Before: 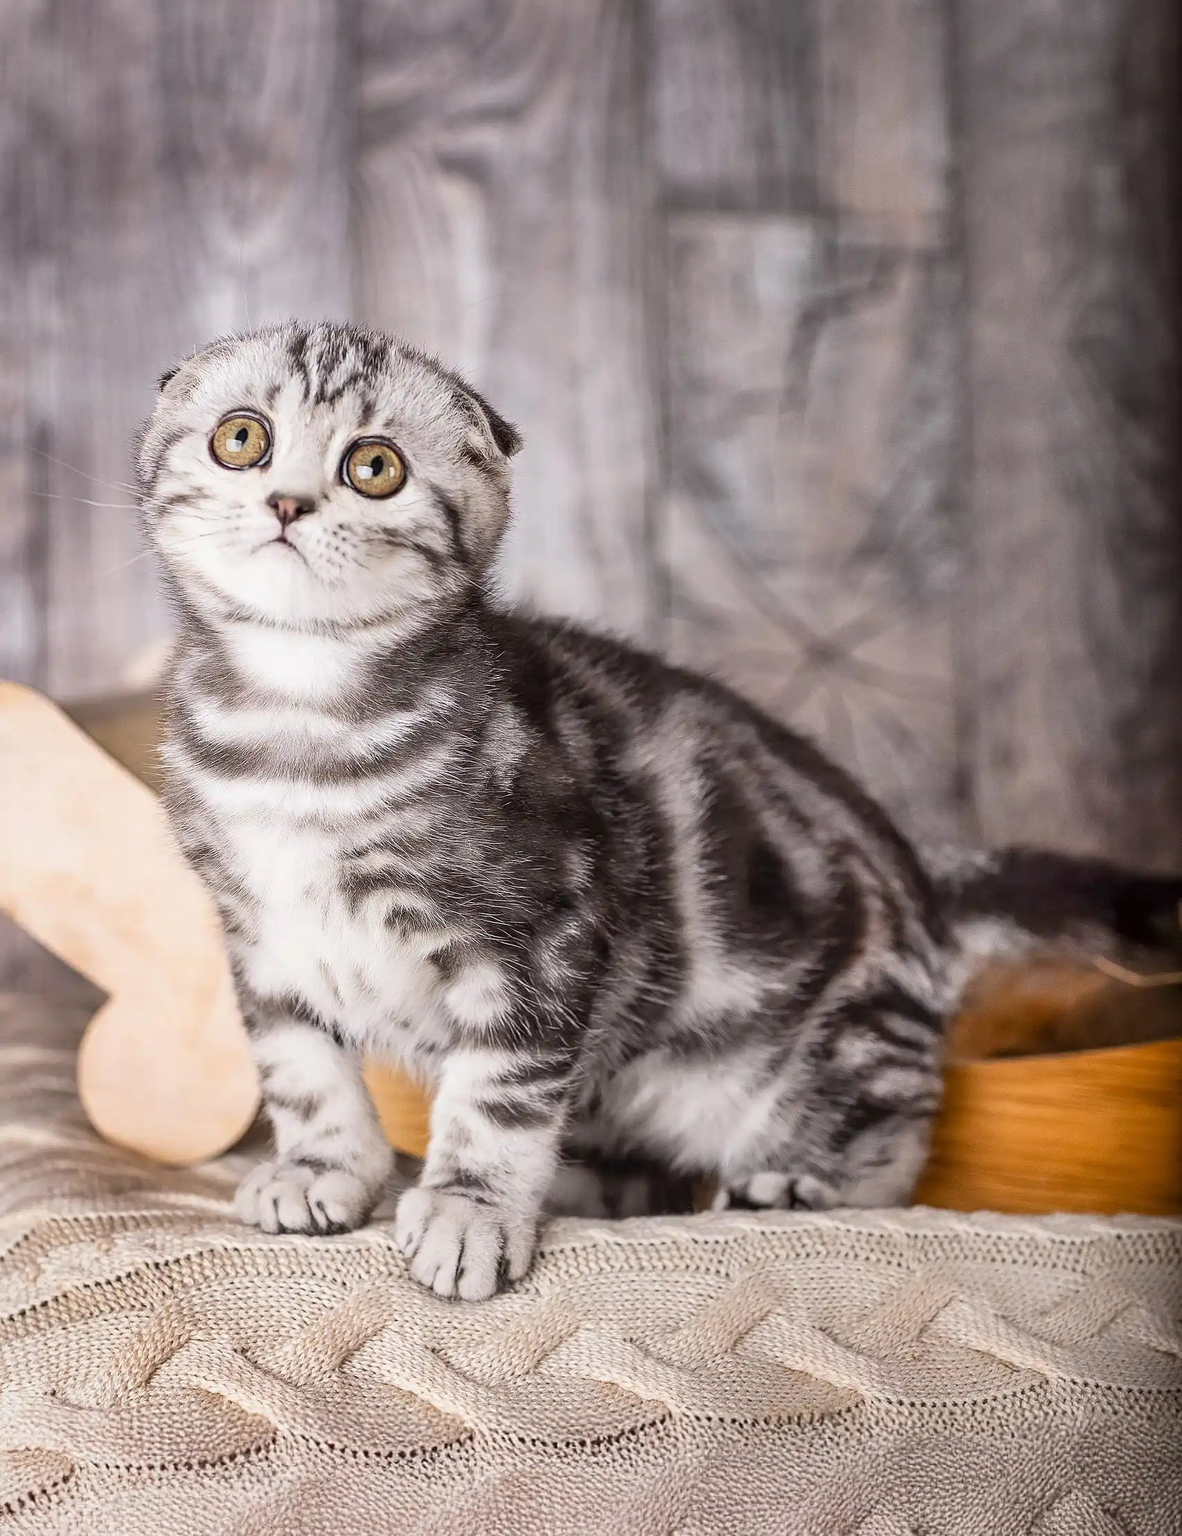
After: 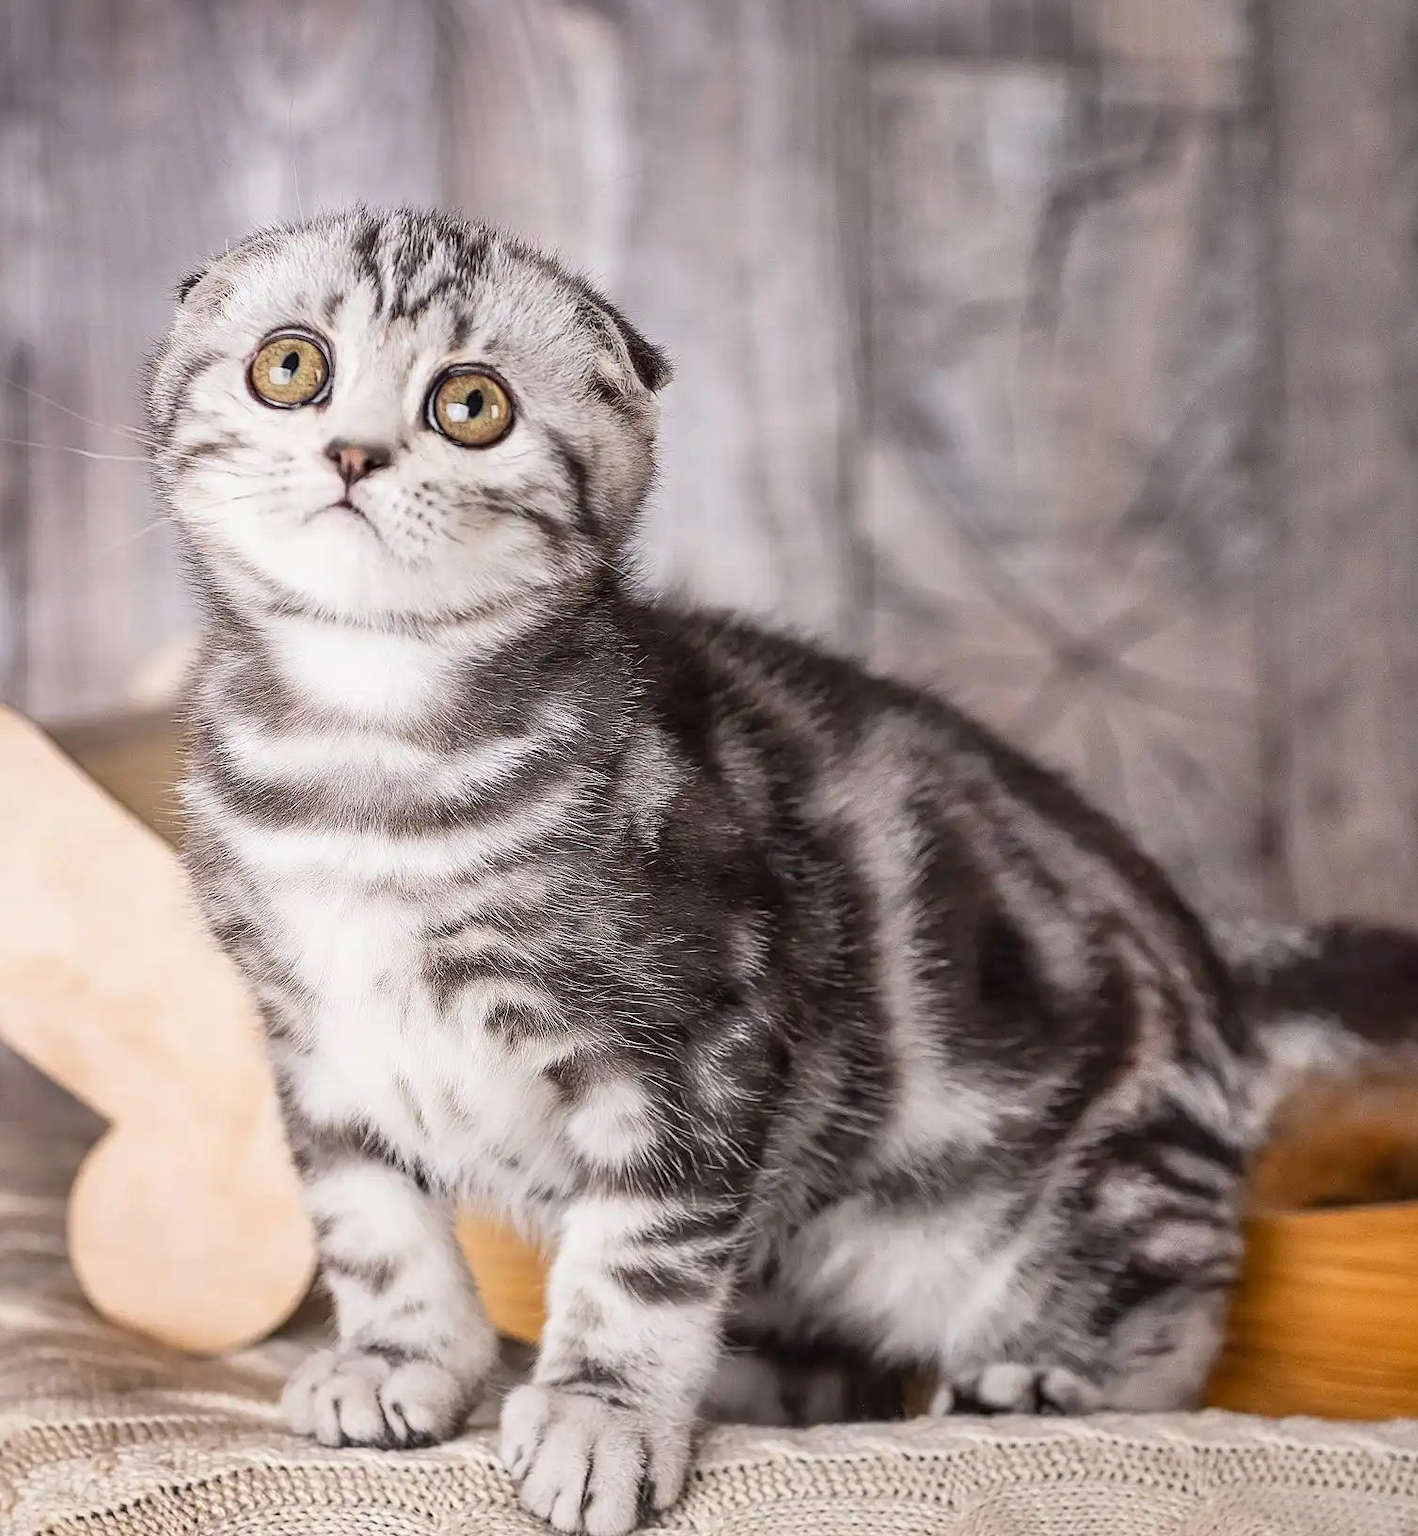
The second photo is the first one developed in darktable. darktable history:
crop and rotate: left 2.376%, top 11.017%, right 9.276%, bottom 15.357%
